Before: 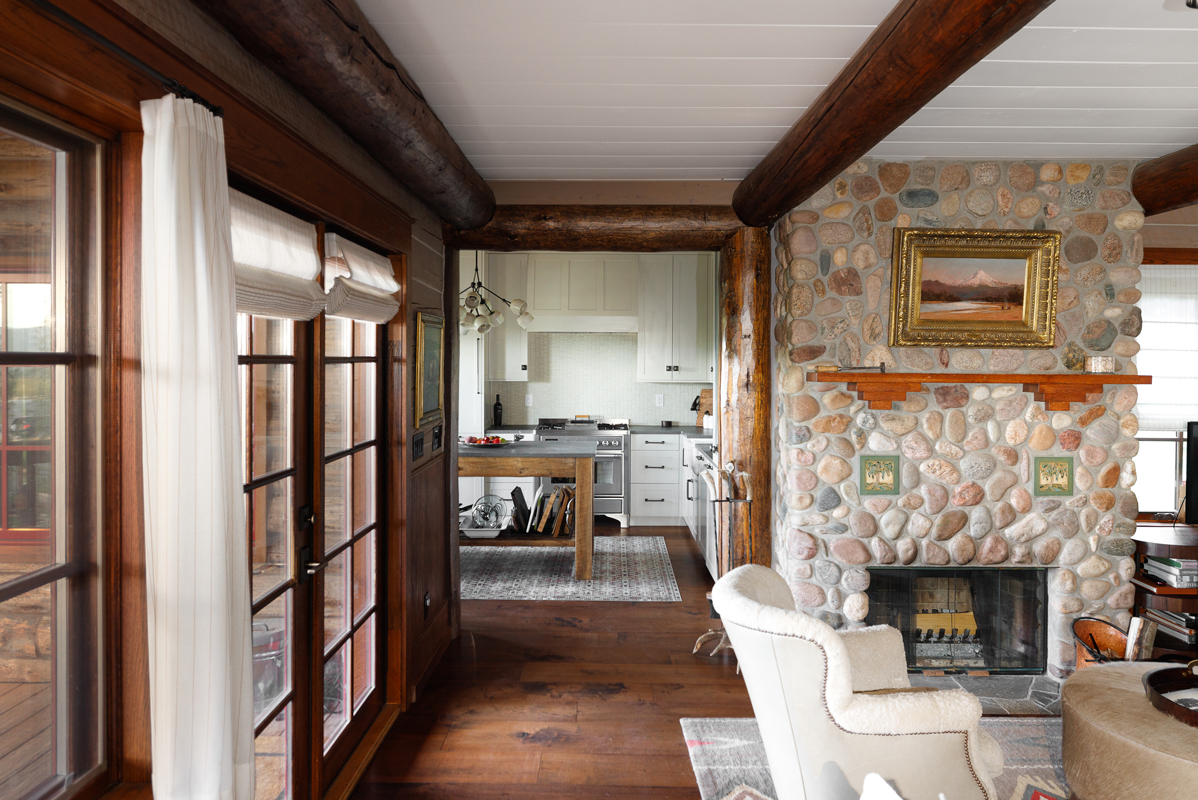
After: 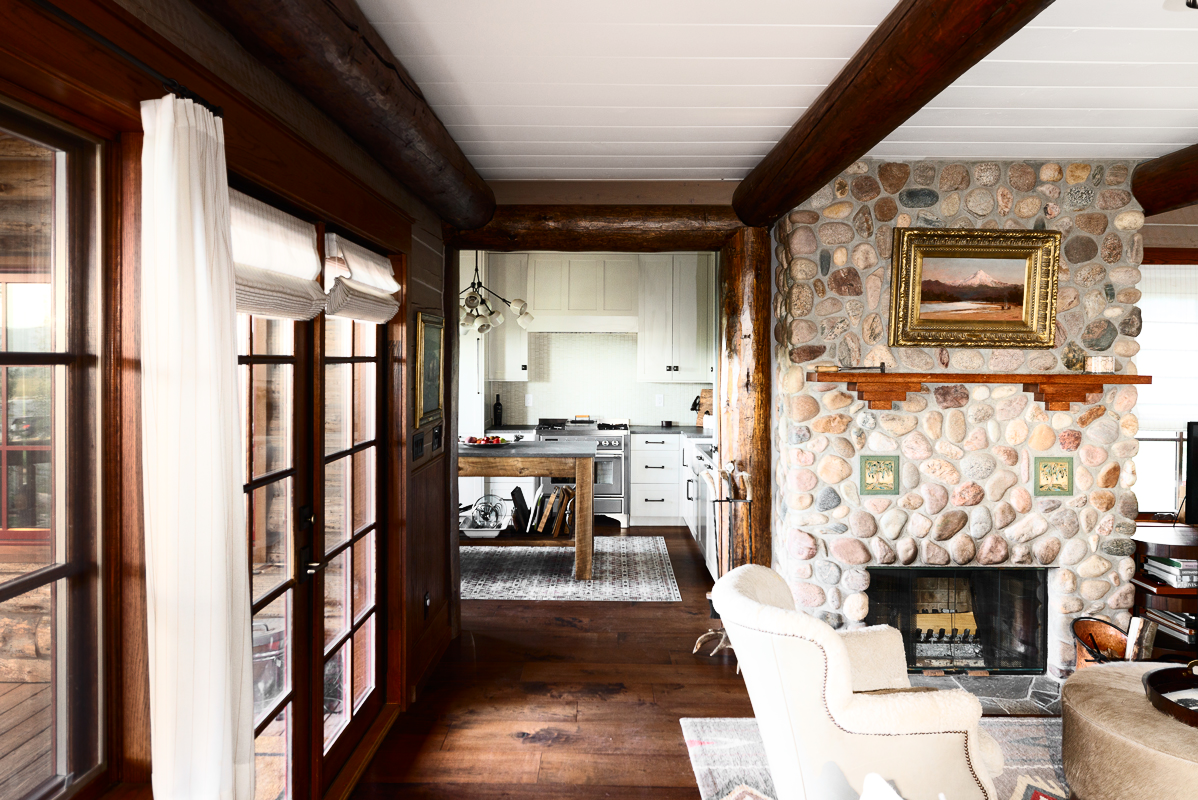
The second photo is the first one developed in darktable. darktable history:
contrast brightness saturation: contrast 0.38, brightness 0.097
